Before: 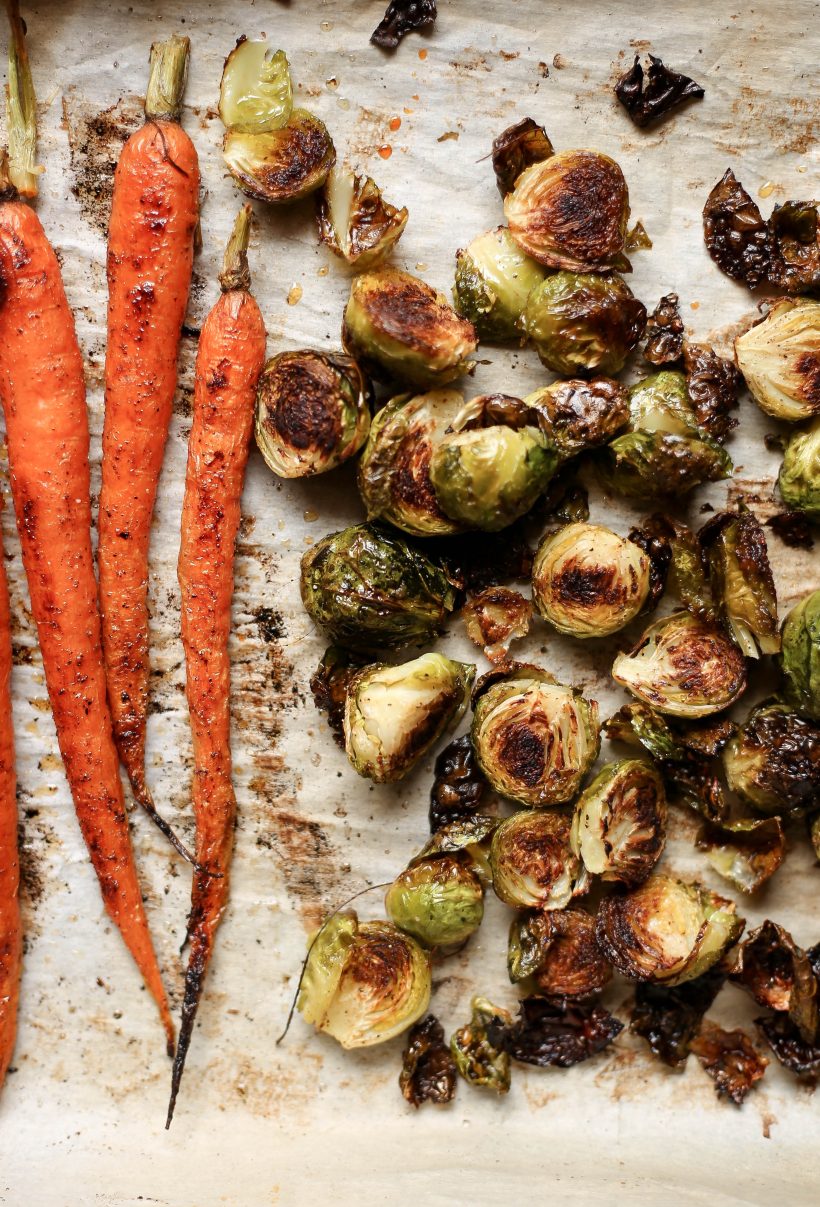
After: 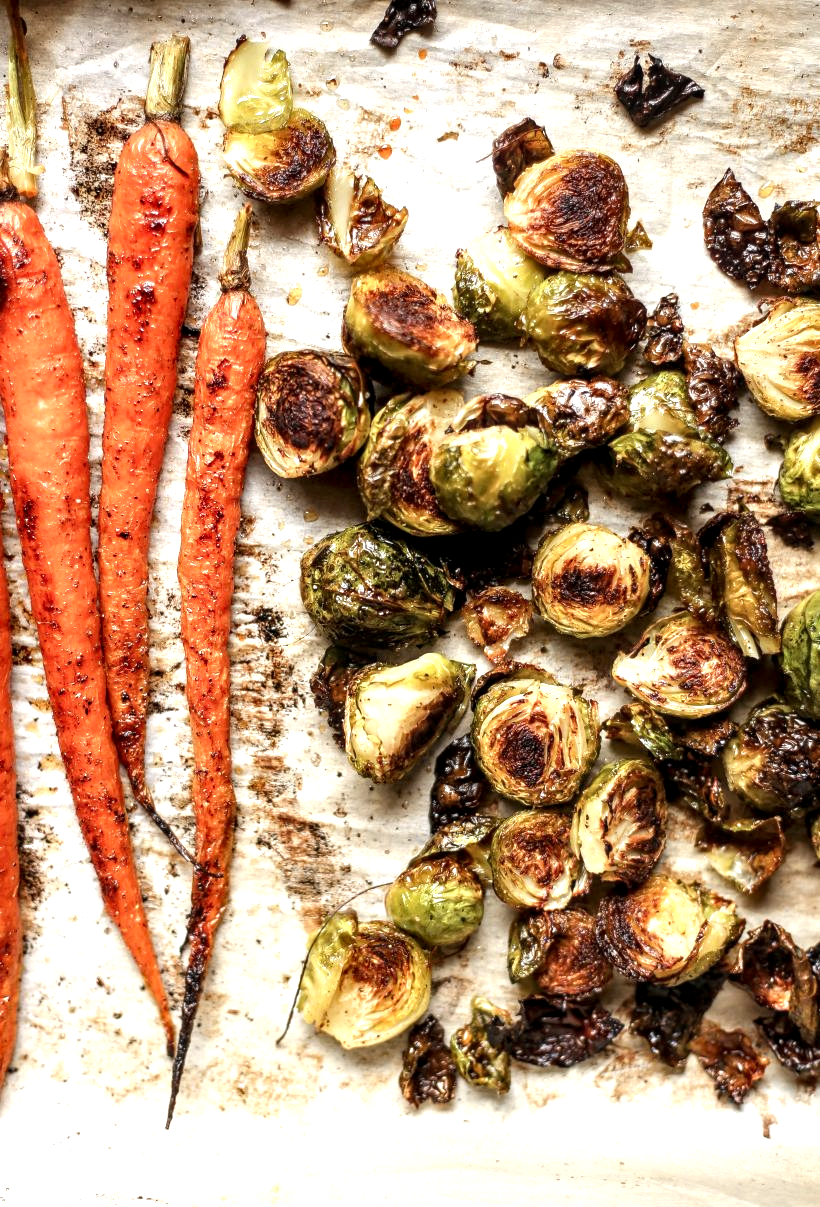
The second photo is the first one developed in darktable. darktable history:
exposure: exposure 0.6 EV, compensate highlight preservation false
local contrast: highlights 59%, detail 145%
